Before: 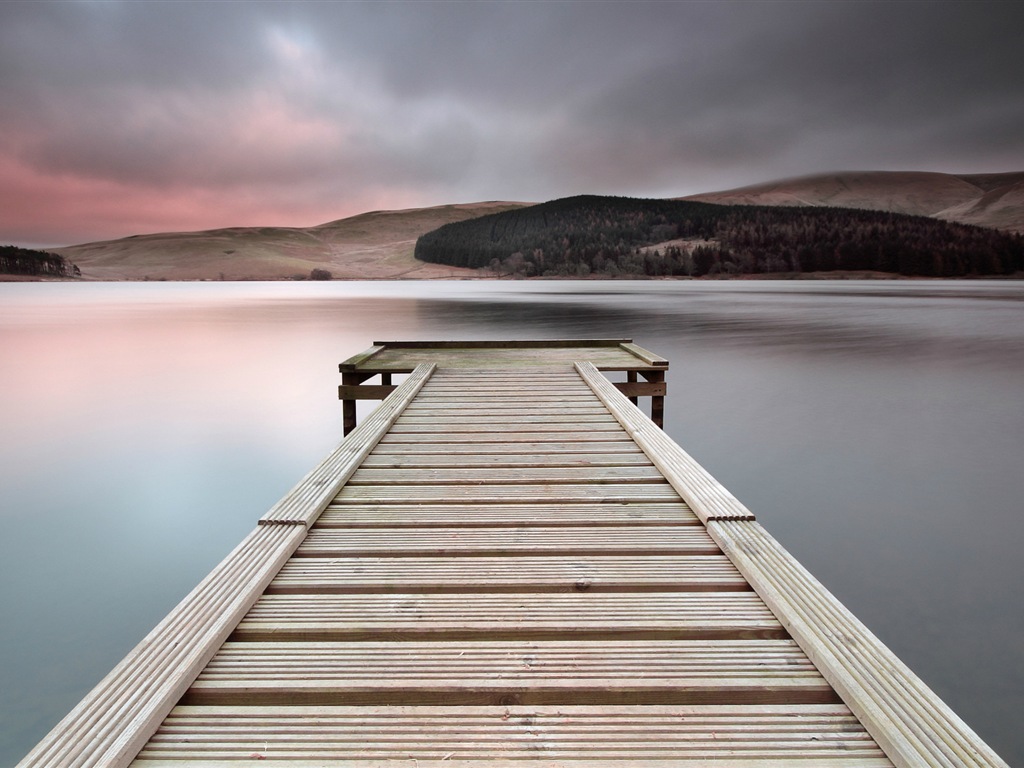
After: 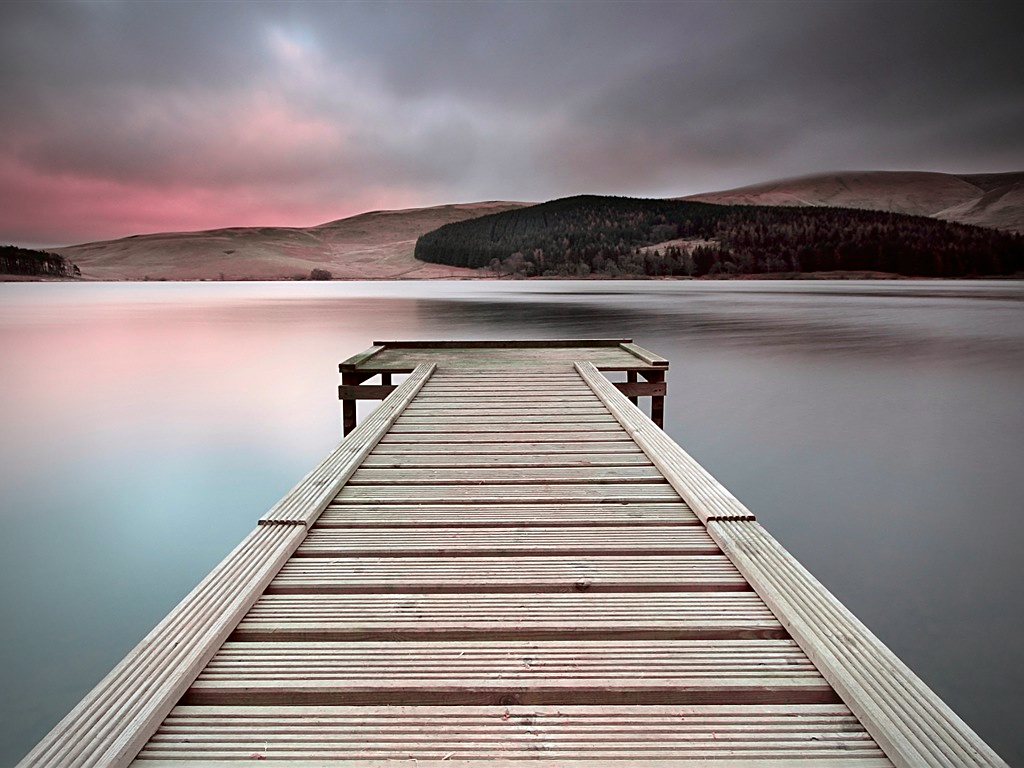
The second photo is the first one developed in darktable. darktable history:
sharpen: on, module defaults
vignetting: unbound false
tone curve: curves: ch0 [(0, 0) (0.059, 0.027) (0.162, 0.125) (0.304, 0.279) (0.547, 0.532) (0.828, 0.815) (1, 0.983)]; ch1 [(0, 0) (0.23, 0.166) (0.34, 0.308) (0.371, 0.337) (0.429, 0.411) (0.477, 0.462) (0.499, 0.498) (0.529, 0.537) (0.559, 0.582) (0.743, 0.798) (1, 1)]; ch2 [(0, 0) (0.431, 0.414) (0.498, 0.503) (0.524, 0.528) (0.568, 0.546) (0.6, 0.597) (0.634, 0.645) (0.728, 0.742) (1, 1)], color space Lab, independent channels, preserve colors none
